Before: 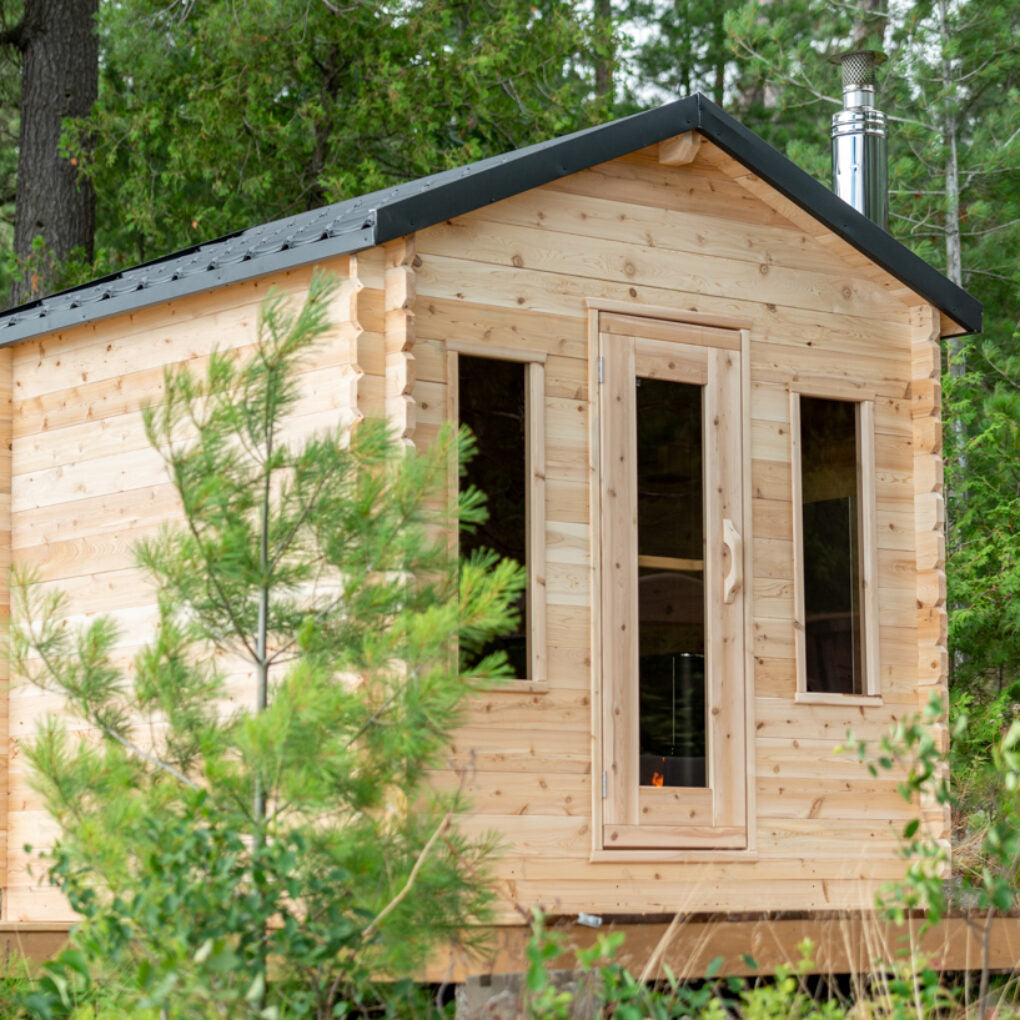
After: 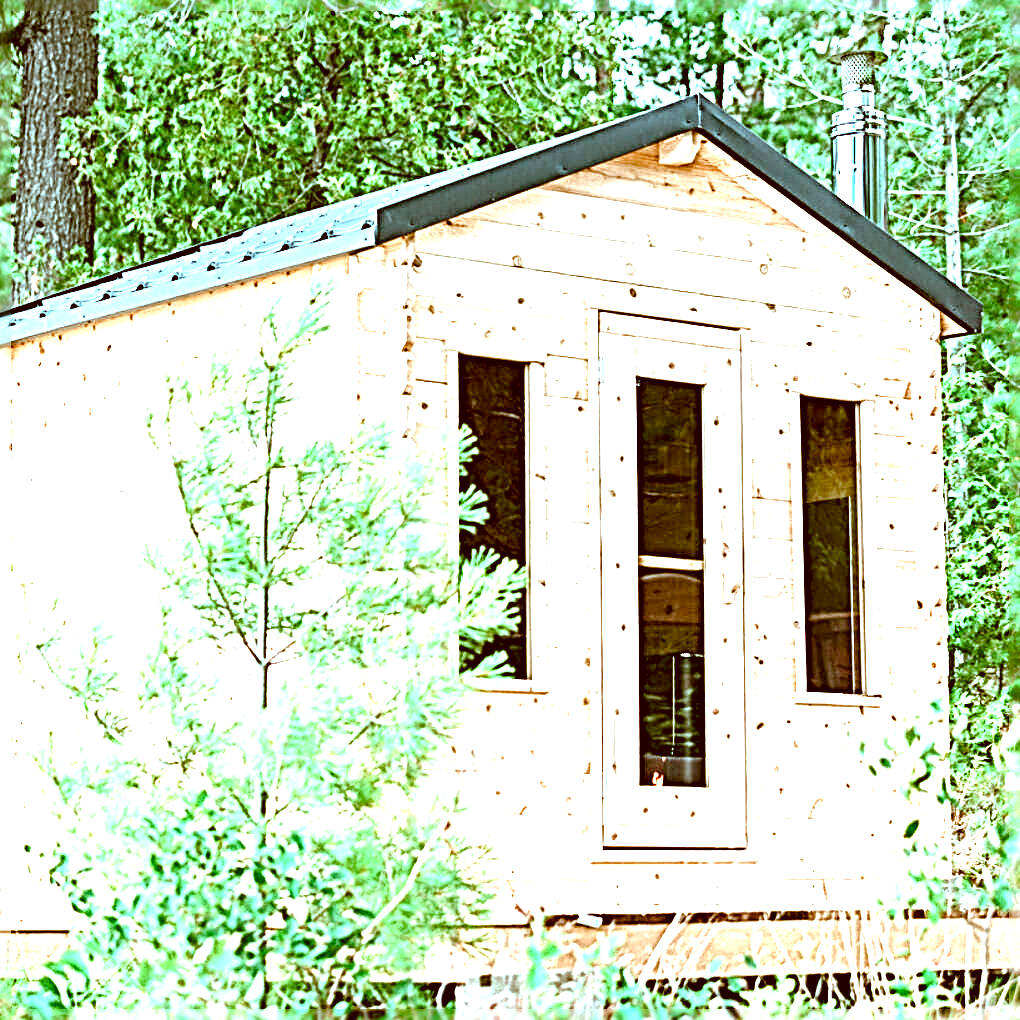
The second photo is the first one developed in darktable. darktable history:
sharpen: radius 4.042, amount 1.995
exposure: black level correction 0, exposure 2.305 EV, compensate exposure bias true, compensate highlight preservation false
color correction: highlights a* -13.88, highlights b* -16.86, shadows a* 10.46, shadows b* 29.25
color balance rgb: perceptual saturation grading › global saturation 20%, perceptual saturation grading › highlights -50.103%, perceptual saturation grading › shadows 30.801%, global vibrance 33.144%
